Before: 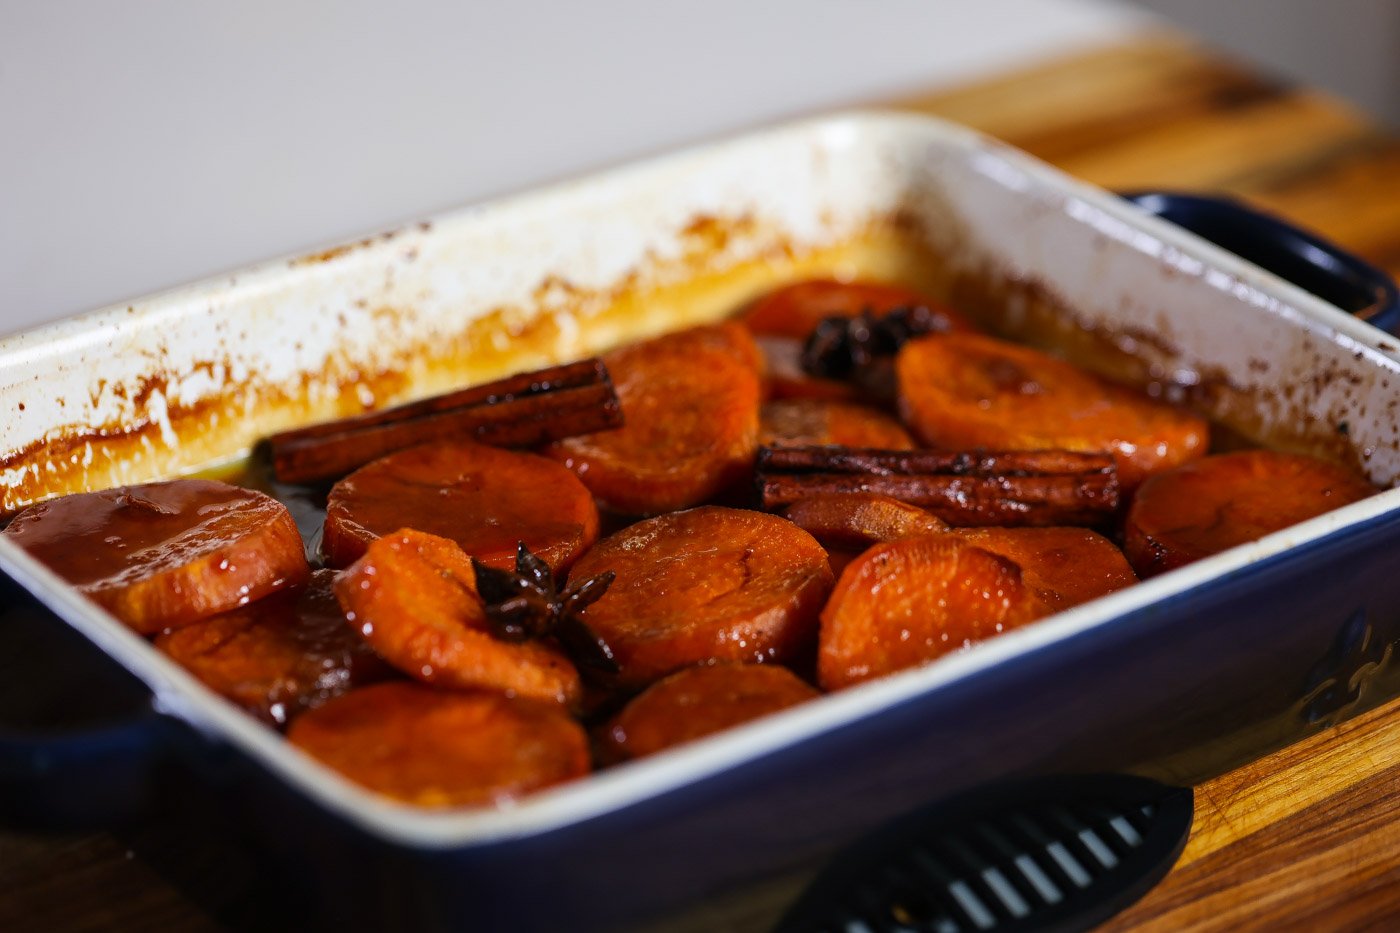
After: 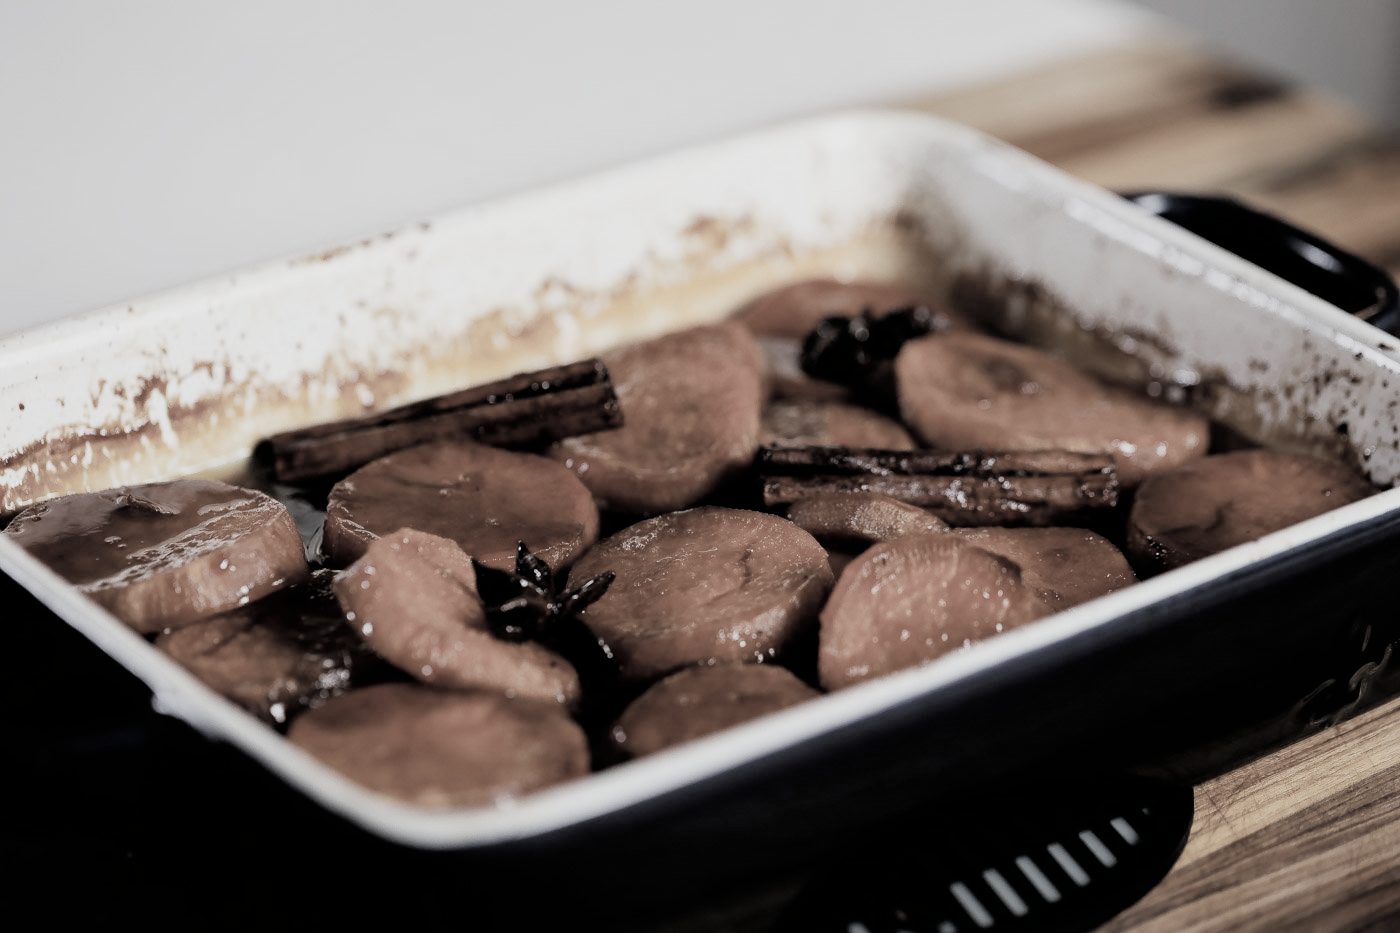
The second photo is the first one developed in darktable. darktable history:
filmic rgb: black relative exposure -6.93 EV, white relative exposure 5.65 EV, hardness 2.86
tone equalizer: -8 EV -1.11 EV, -7 EV -1.01 EV, -6 EV -0.9 EV, -5 EV -0.578 EV, -3 EV 0.573 EV, -2 EV 0.837 EV, -1 EV 0.996 EV, +0 EV 1.08 EV
color correction: highlights b* 0.023, saturation 0.239
